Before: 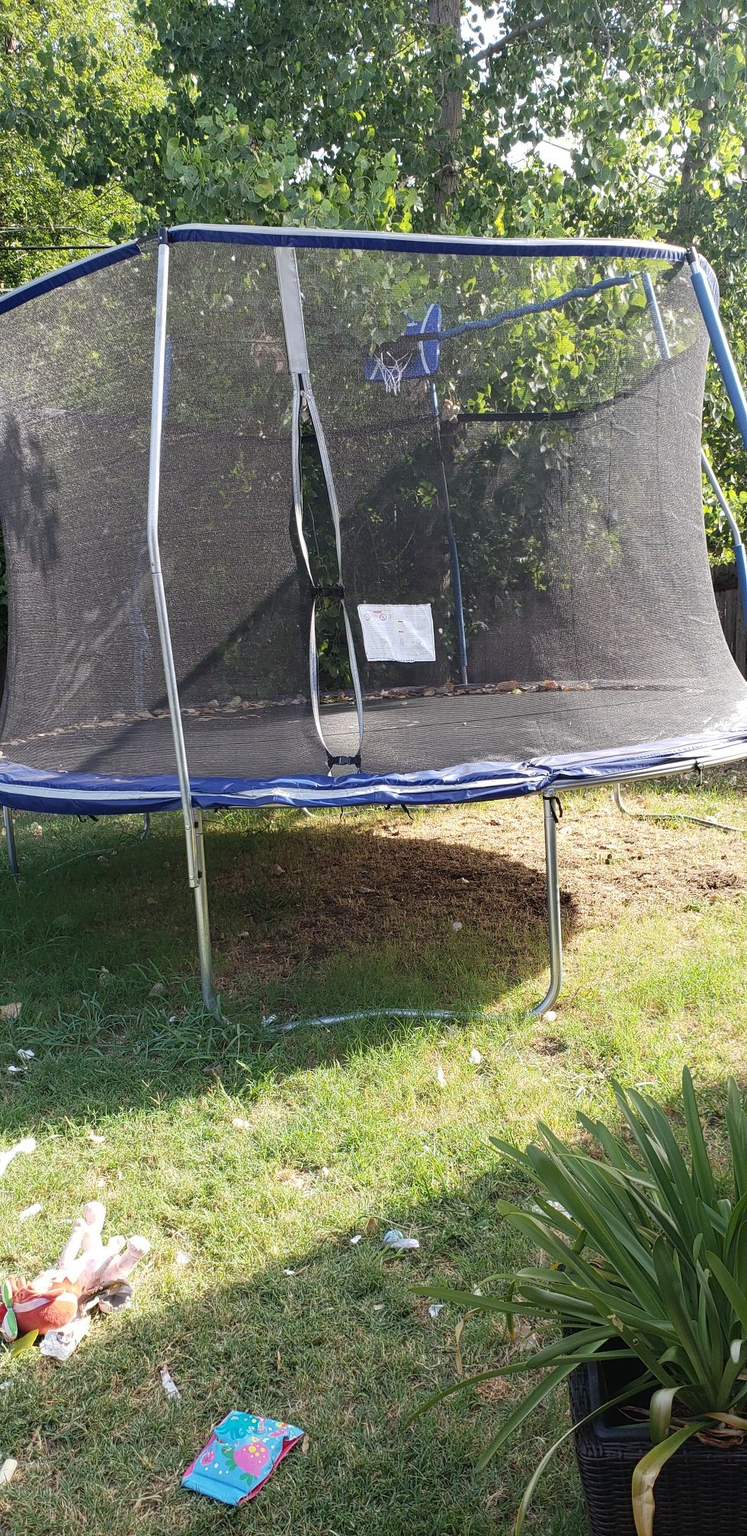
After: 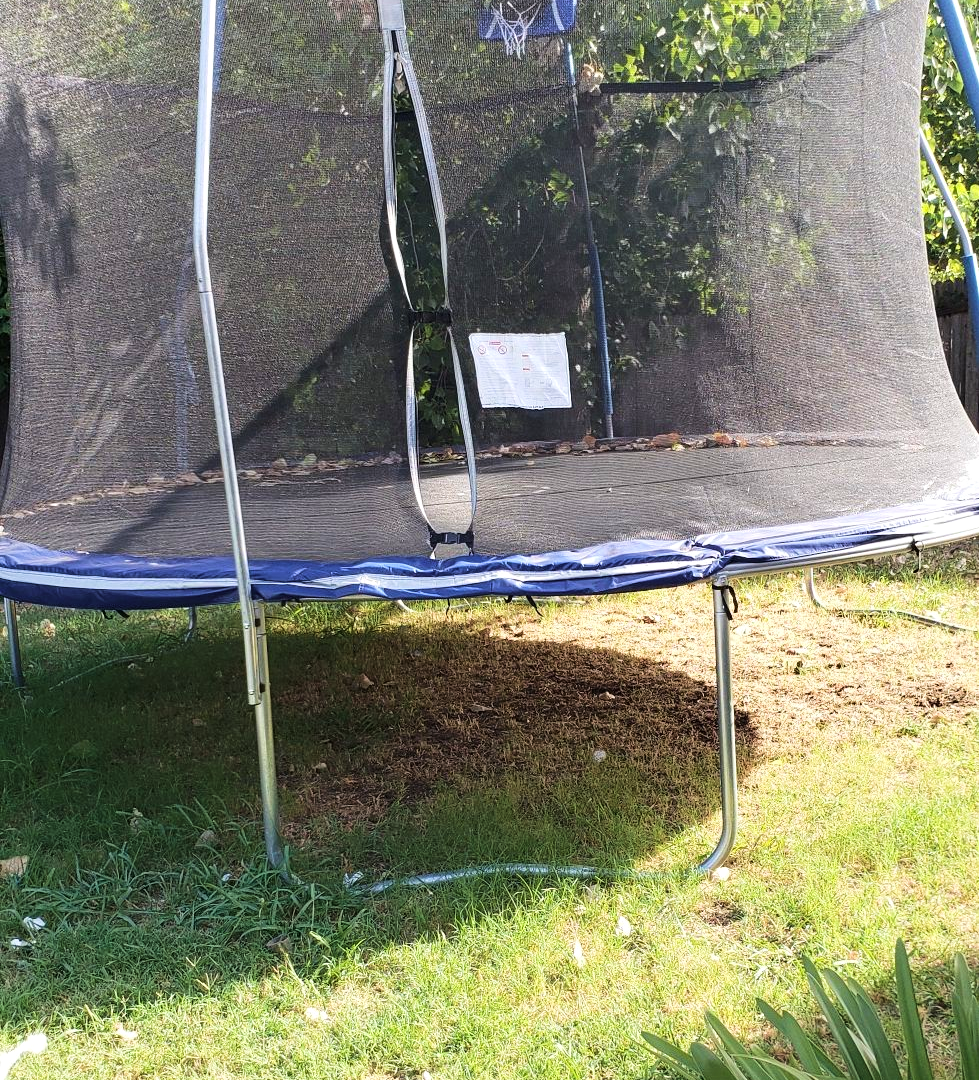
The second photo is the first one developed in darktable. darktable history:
tone curve: curves: ch0 [(0, 0.003) (0.056, 0.041) (0.211, 0.187) (0.482, 0.519) (0.836, 0.864) (0.997, 0.984)]; ch1 [(0, 0) (0.276, 0.206) (0.393, 0.364) (0.482, 0.471) (0.506, 0.5) (0.523, 0.523) (0.572, 0.604) (0.635, 0.665) (0.695, 0.759) (1, 1)]; ch2 [(0, 0) (0.438, 0.456) (0.473, 0.47) (0.503, 0.503) (0.536, 0.527) (0.562, 0.584) (0.612, 0.61) (0.679, 0.72) (1, 1)], color space Lab, linked channels
crop and rotate: top 22.867%, bottom 23.548%
exposure: exposure 0.173 EV, compensate exposure bias true, compensate highlight preservation false
velvia: on, module defaults
